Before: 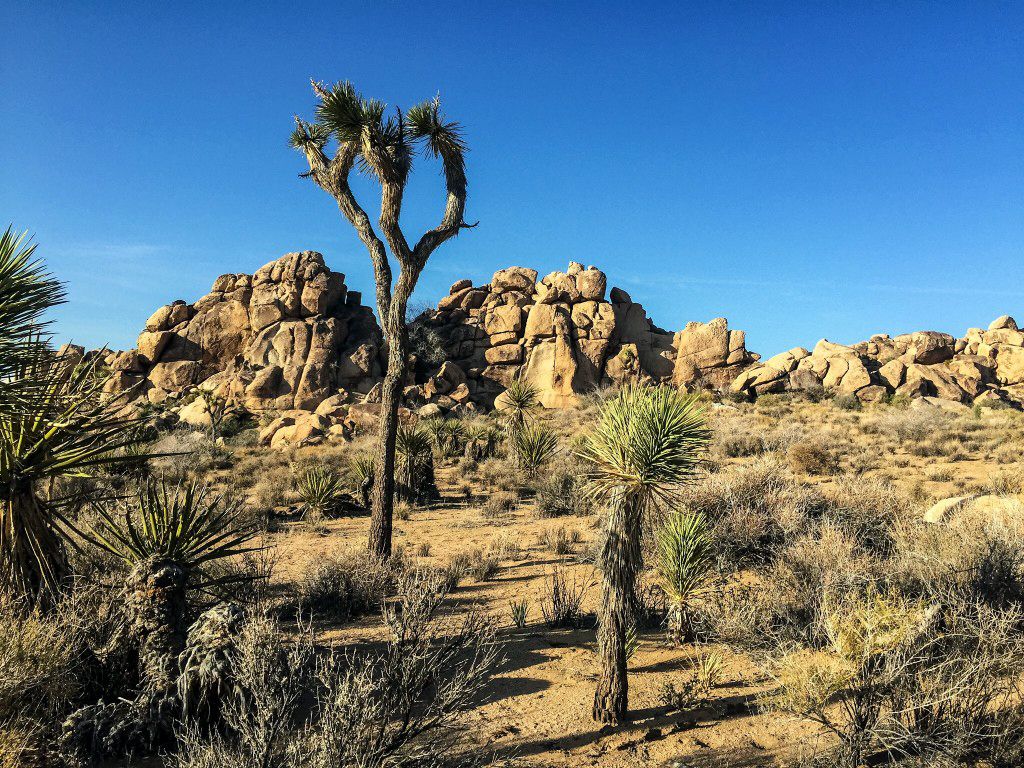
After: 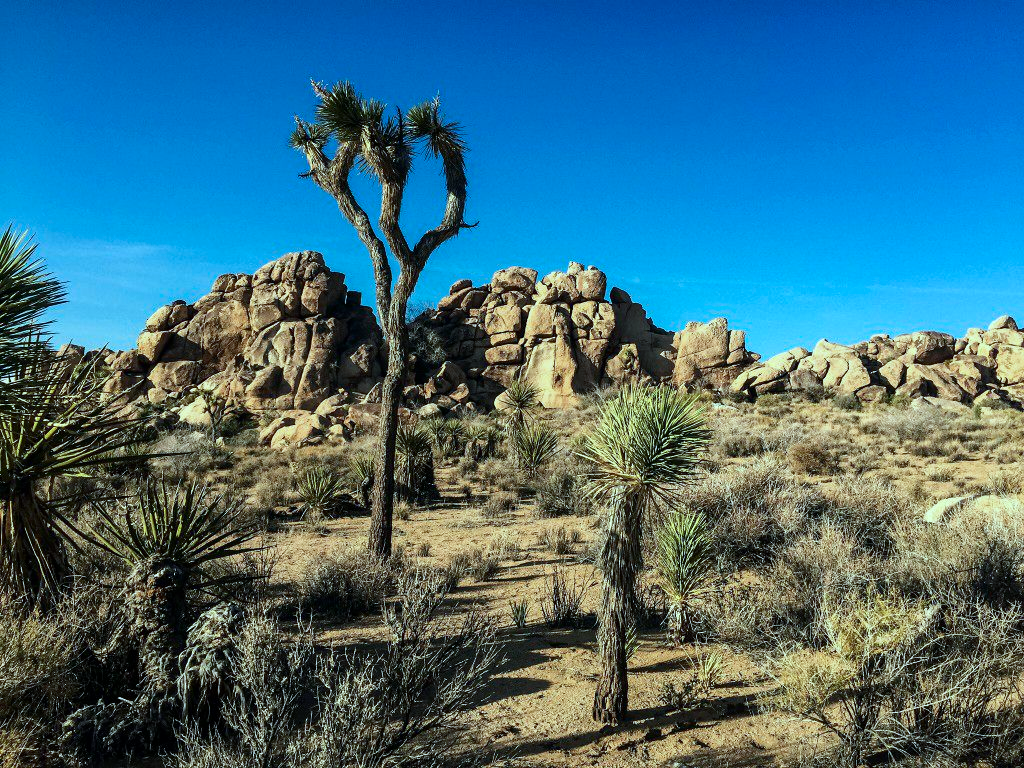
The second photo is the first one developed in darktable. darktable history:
tone equalizer: on, module defaults
color correction: highlights a* -11.71, highlights b* -15.58
contrast brightness saturation: brightness -0.09
